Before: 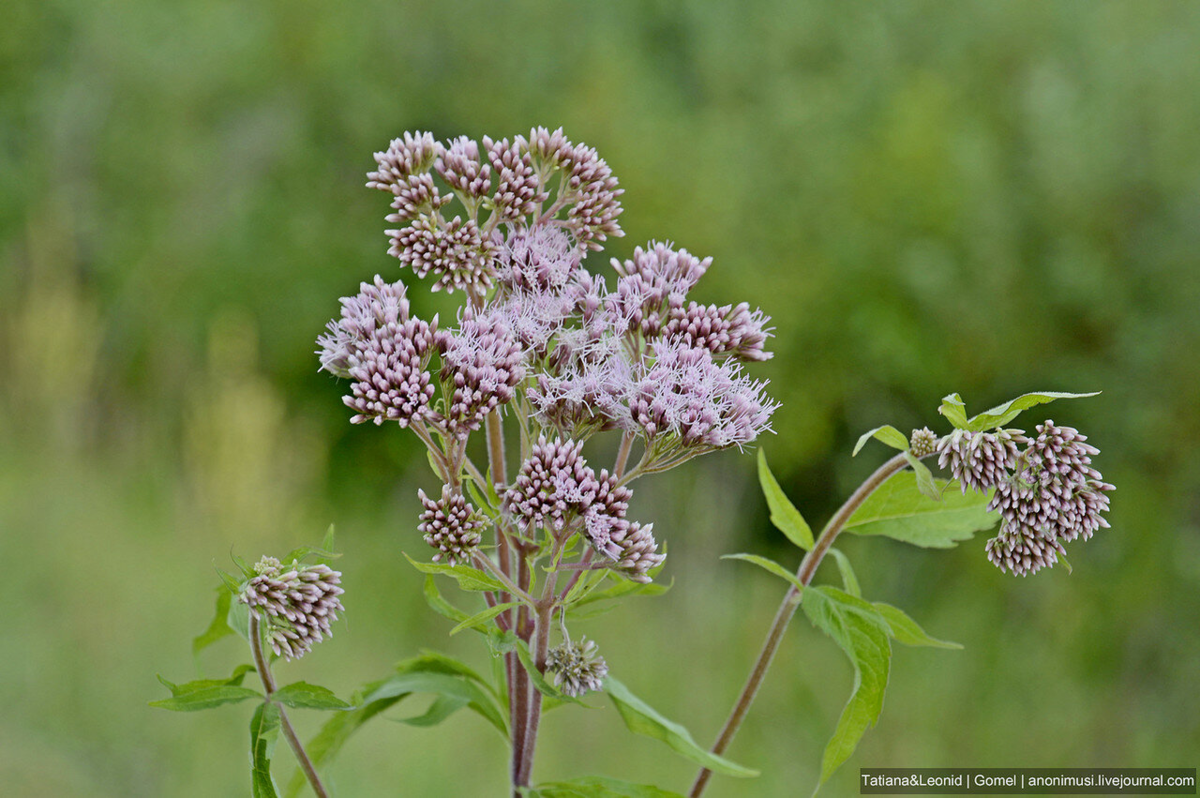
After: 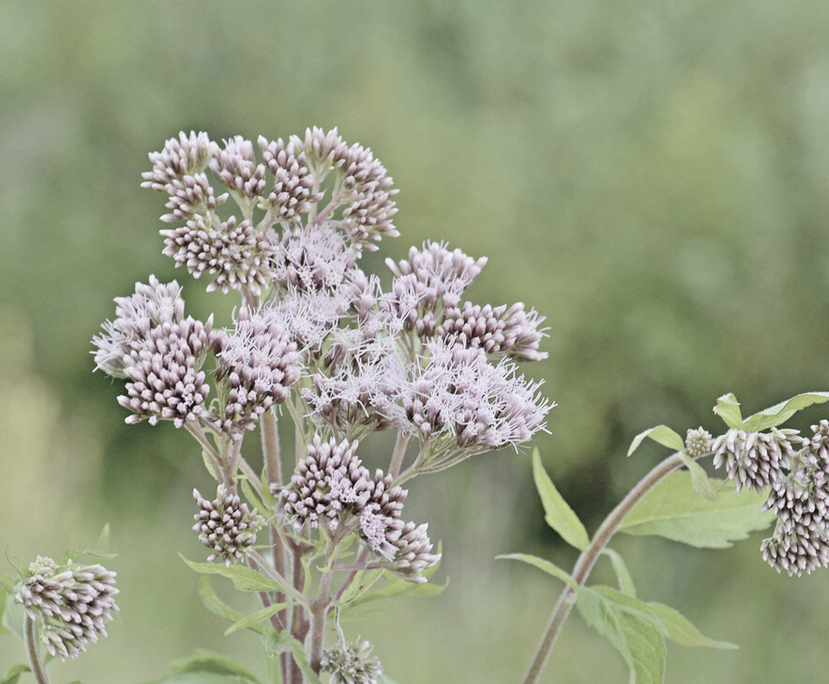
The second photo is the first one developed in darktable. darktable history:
crop: left 18.786%, right 12.056%, bottom 14.2%
contrast brightness saturation: brightness 0.185, saturation -0.498
levels: levels [0, 0.48, 0.961]
